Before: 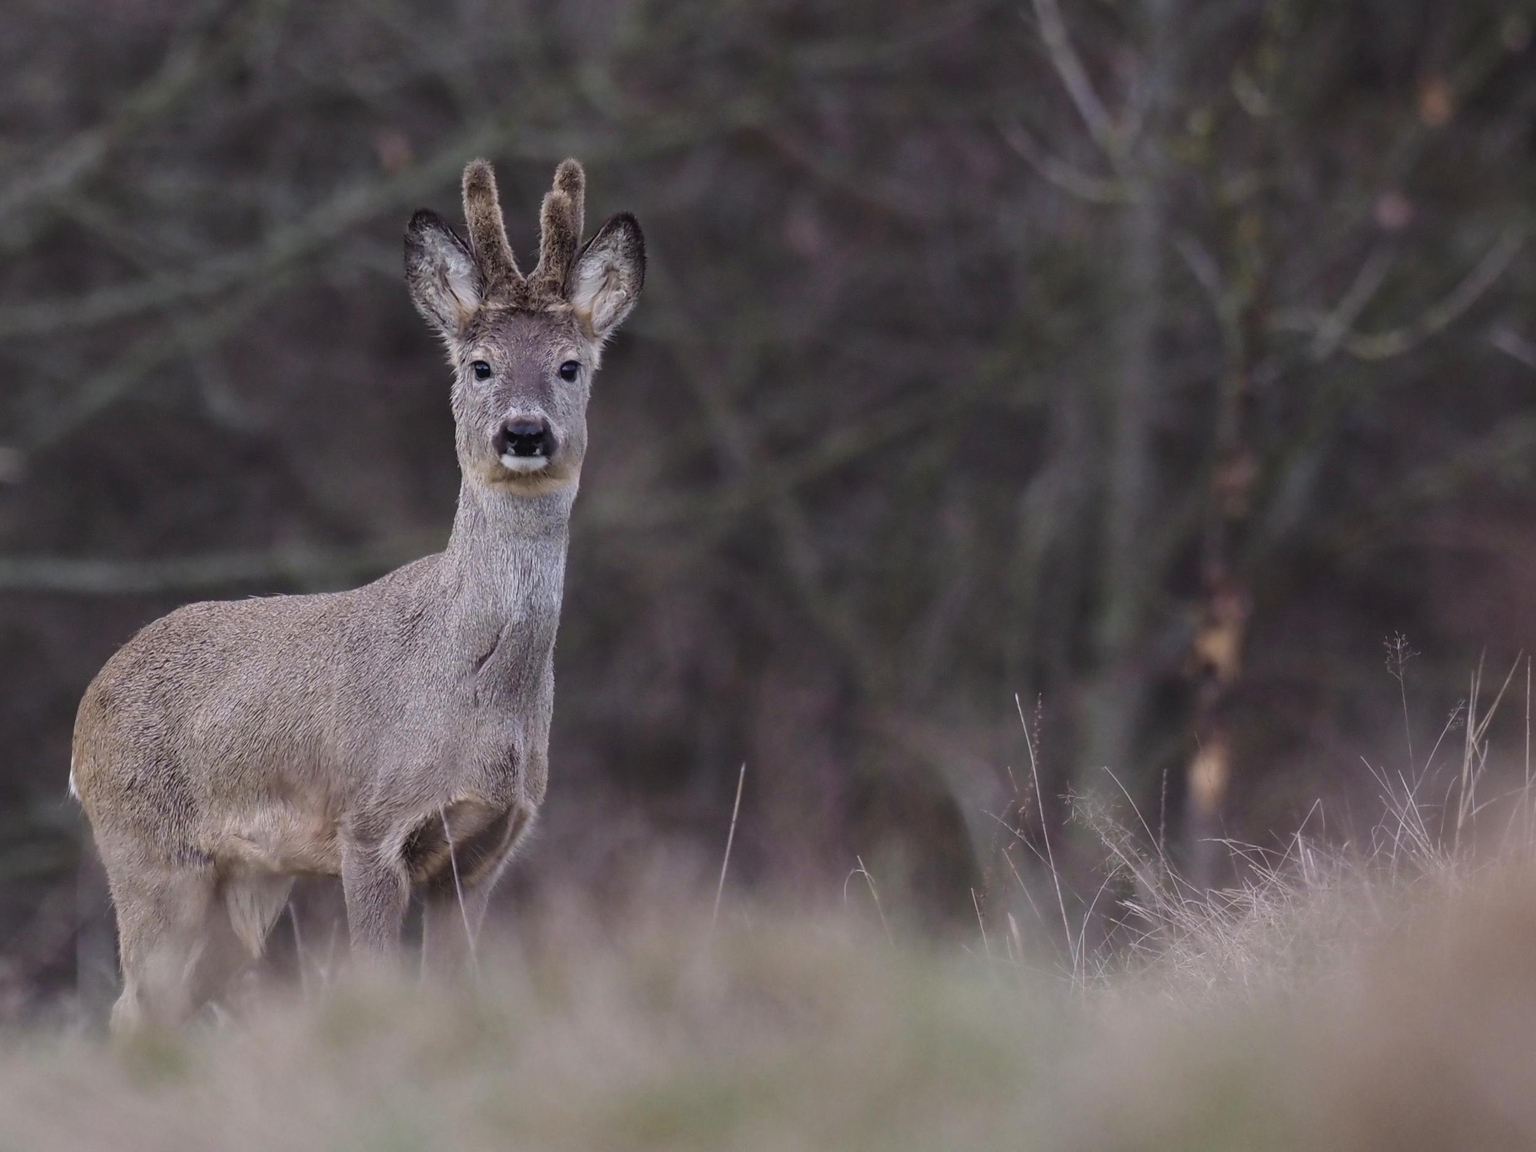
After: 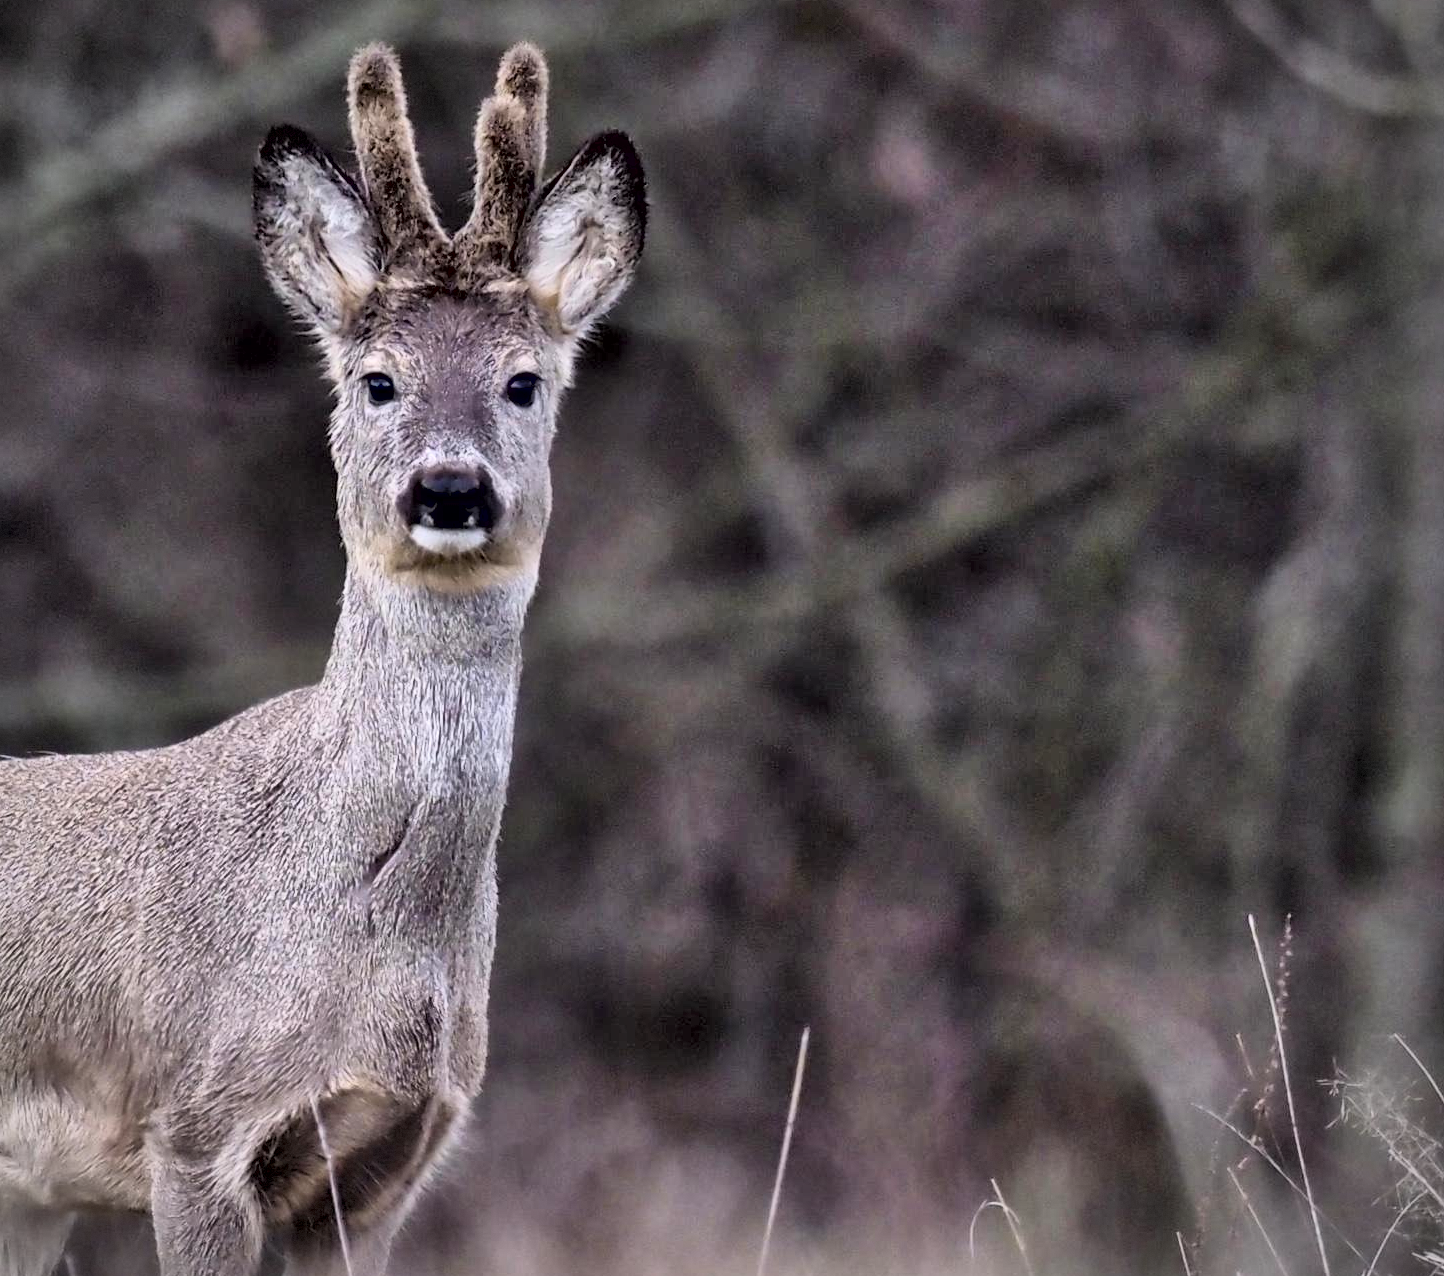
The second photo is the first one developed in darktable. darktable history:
vignetting: fall-off radius 63.28%, brightness -0.281, dithering 8-bit output, unbound false
crop: left 16.193%, top 11.479%, right 26.072%, bottom 20.535%
local contrast: mode bilateral grid, contrast 20, coarseness 50, detail 150%, midtone range 0.2
exposure: black level correction 0.009, exposure 0.118 EV, compensate highlight preservation false
shadows and highlights: white point adjustment 1.04, soften with gaussian
tone curve: curves: ch0 [(0, 0.013) (0.054, 0.018) (0.205, 0.191) (0.289, 0.292) (0.39, 0.424) (0.493, 0.551) (0.647, 0.752) (0.796, 0.887) (1, 0.998)]; ch1 [(0, 0) (0.371, 0.339) (0.477, 0.452) (0.494, 0.495) (0.501, 0.501) (0.51, 0.516) (0.54, 0.557) (0.572, 0.605) (0.625, 0.687) (0.774, 0.841) (1, 1)]; ch2 [(0, 0) (0.32, 0.281) (0.403, 0.399) (0.441, 0.428) (0.47, 0.469) (0.498, 0.496) (0.524, 0.543) (0.551, 0.579) (0.633, 0.665) (0.7, 0.711) (1, 1)], color space Lab, linked channels, preserve colors none
tone equalizer: on, module defaults
